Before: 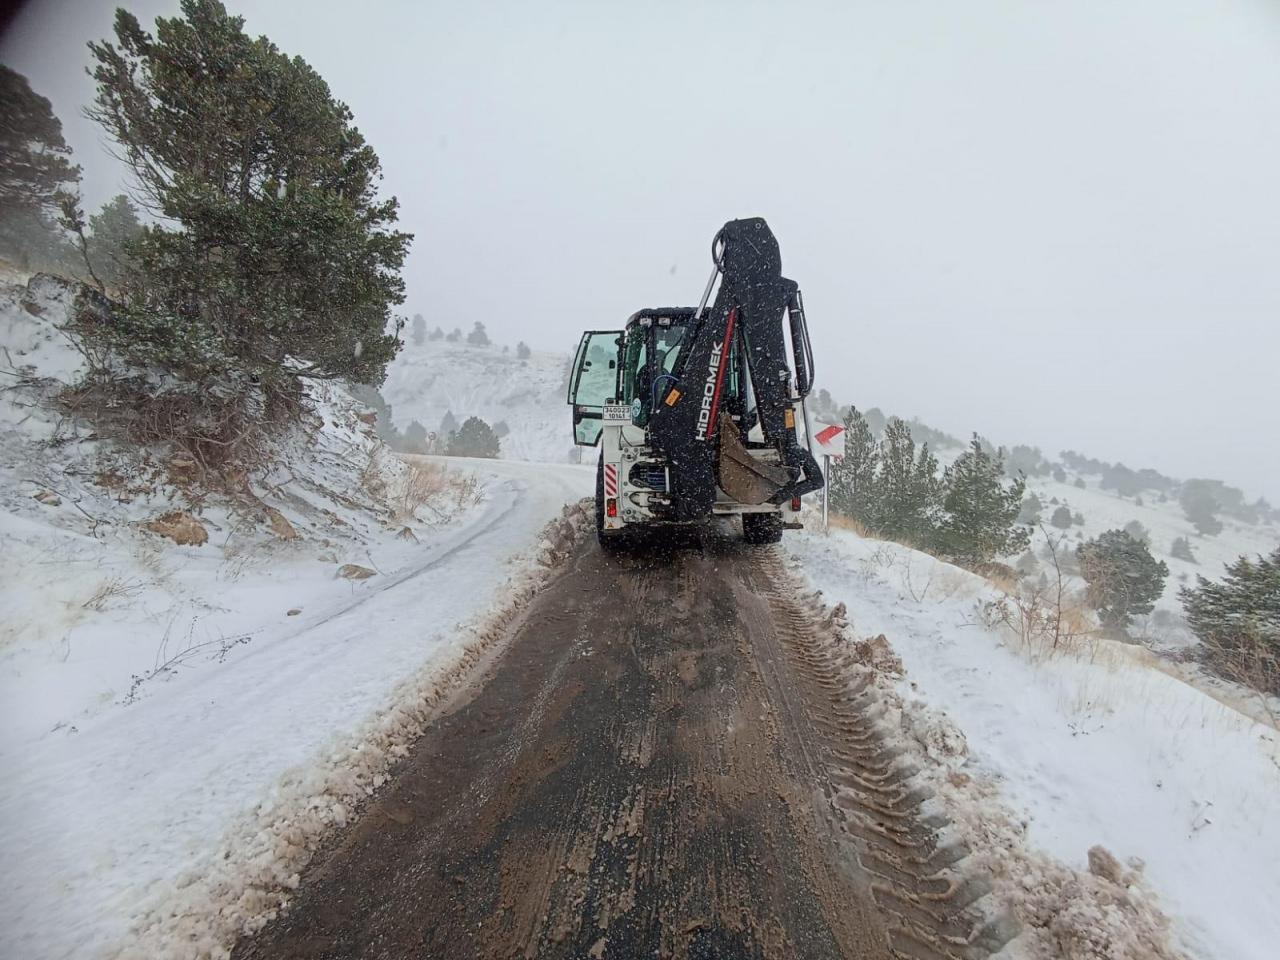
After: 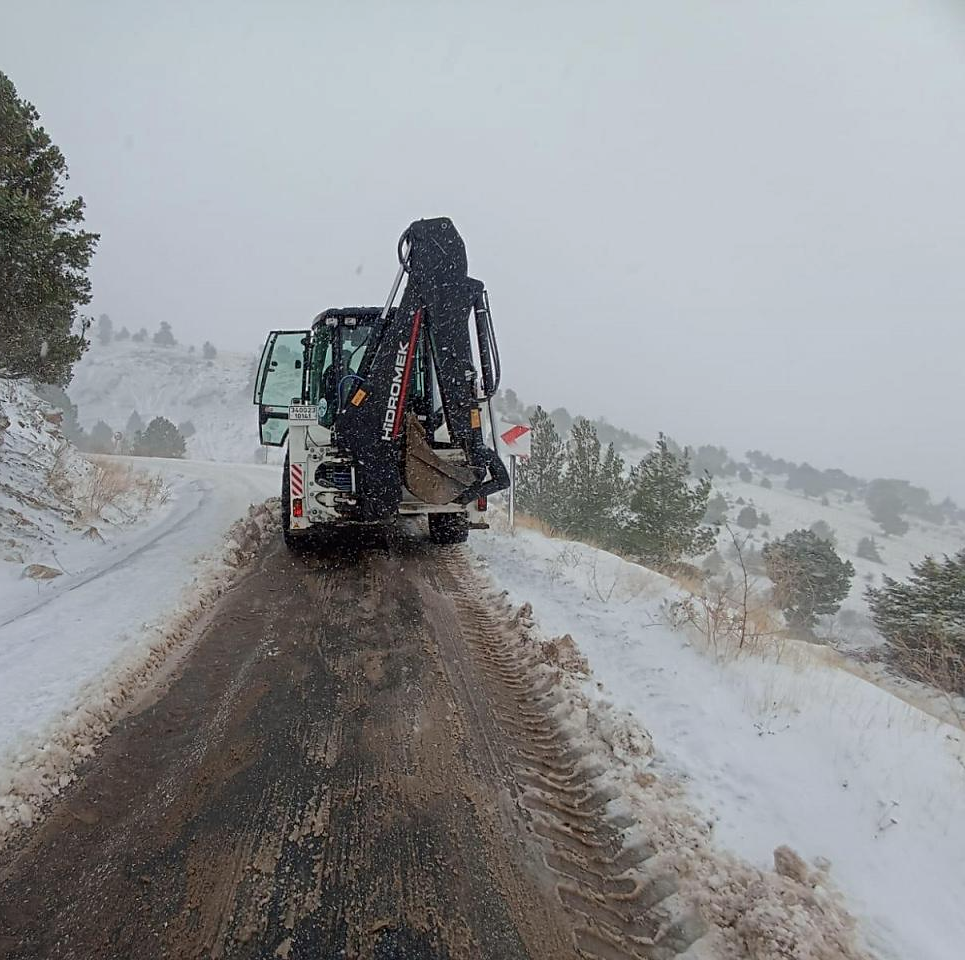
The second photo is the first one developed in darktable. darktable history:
rgb curve: curves: ch0 [(0, 0) (0.175, 0.154) (0.785, 0.663) (1, 1)]
crop and rotate: left 24.6%
sharpen: radius 1.559, amount 0.373, threshold 1.271
